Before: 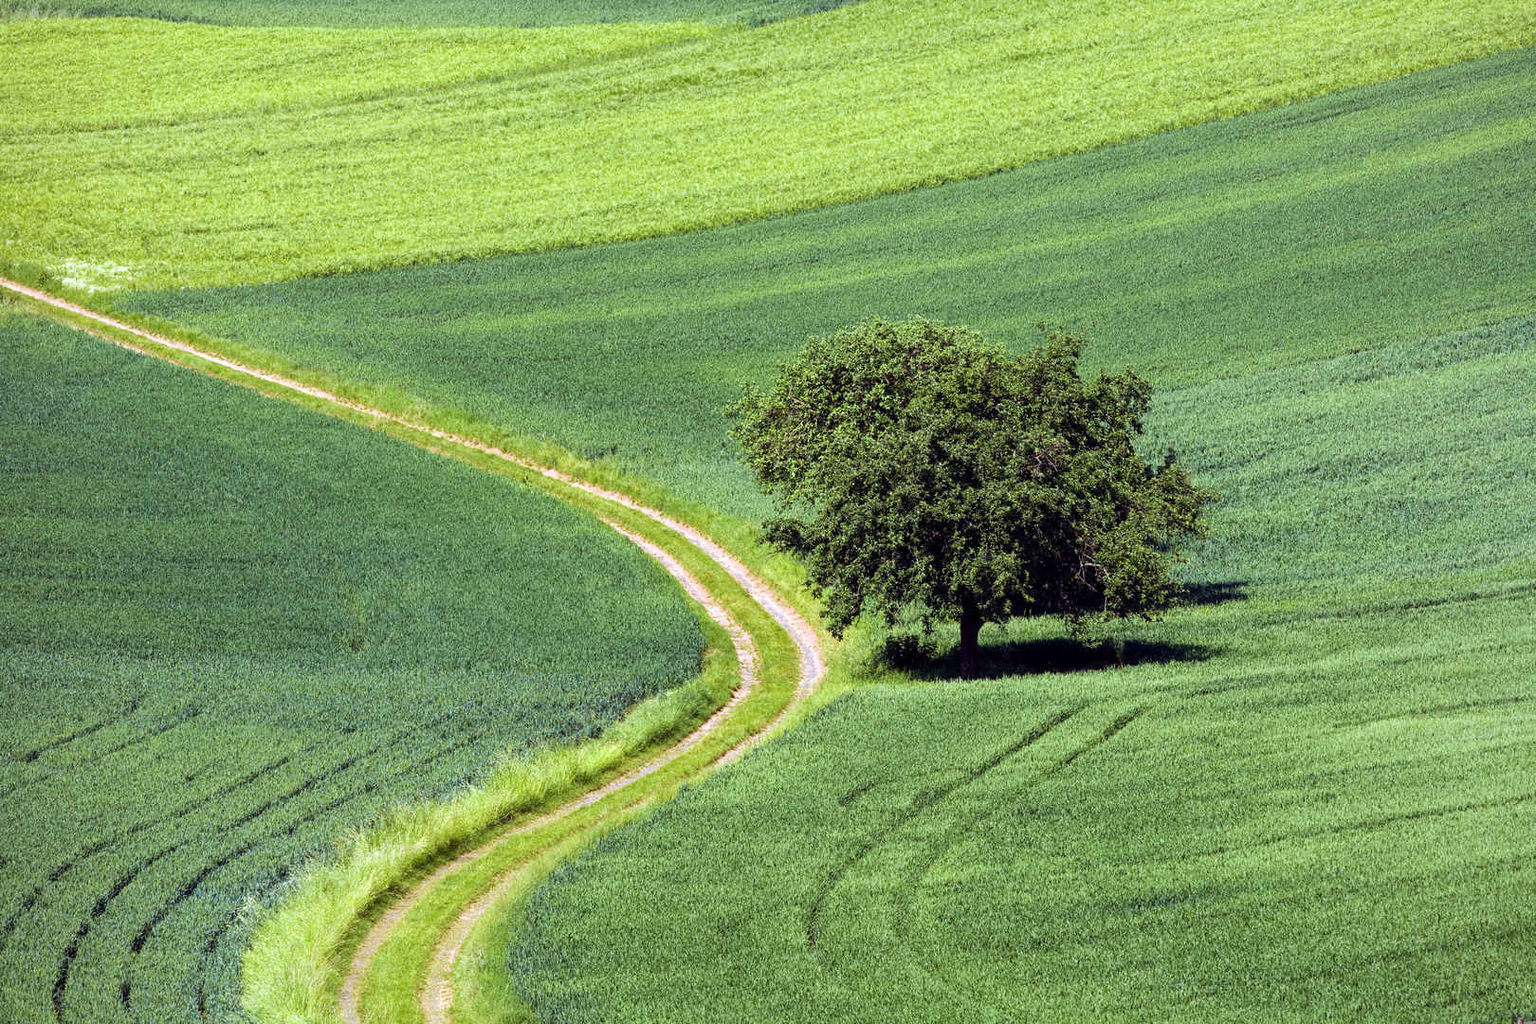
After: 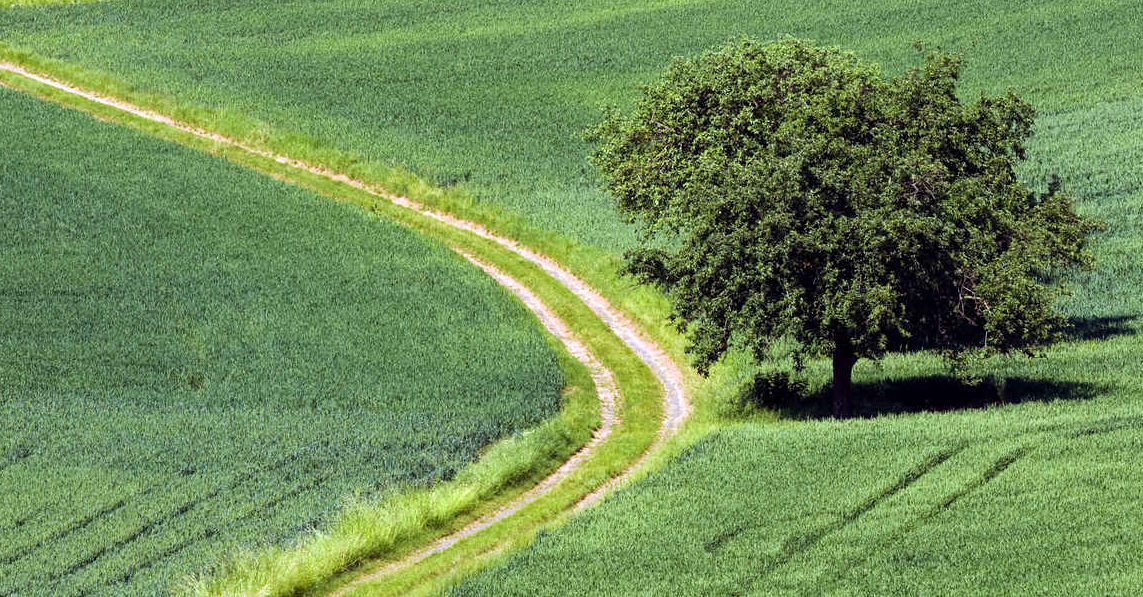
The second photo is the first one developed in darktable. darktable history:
crop: left 11.123%, top 27.61%, right 18.3%, bottom 17.034%
